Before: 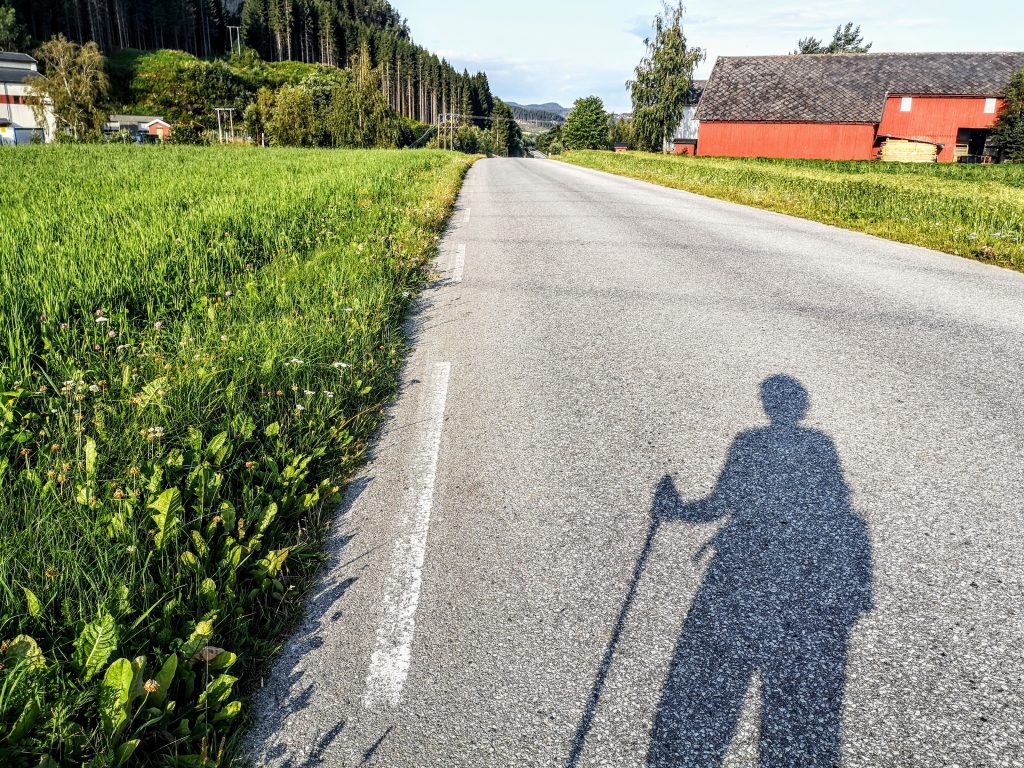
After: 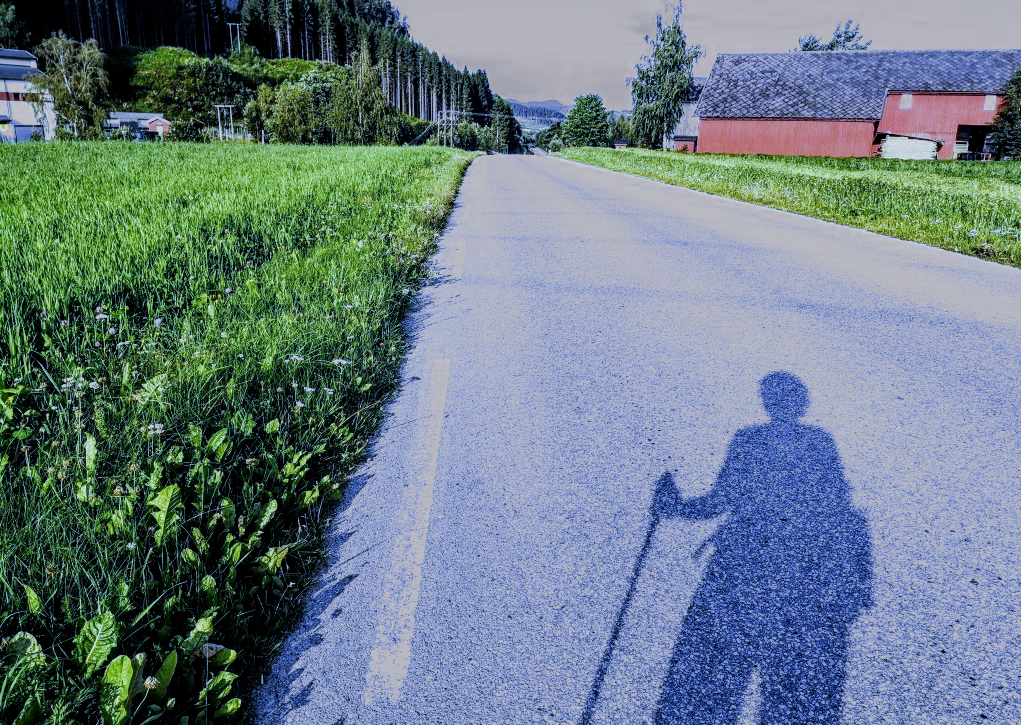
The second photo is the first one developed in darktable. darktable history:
filmic rgb: middle gray luminance 21.73%, black relative exposure -14 EV, white relative exposure 2.96 EV, threshold 6 EV, target black luminance 0%, hardness 8.81, latitude 59.69%, contrast 1.208, highlights saturation mix 5%, shadows ↔ highlights balance 41.6%, add noise in highlights 0, color science v3 (2019), use custom middle-gray values true, iterations of high-quality reconstruction 0, contrast in highlights soft, enable highlight reconstruction true
white balance: red 0.766, blue 1.537
crop: top 0.448%, right 0.264%, bottom 5.045%
color correction: highlights a* 0.816, highlights b* 2.78, saturation 1.1
